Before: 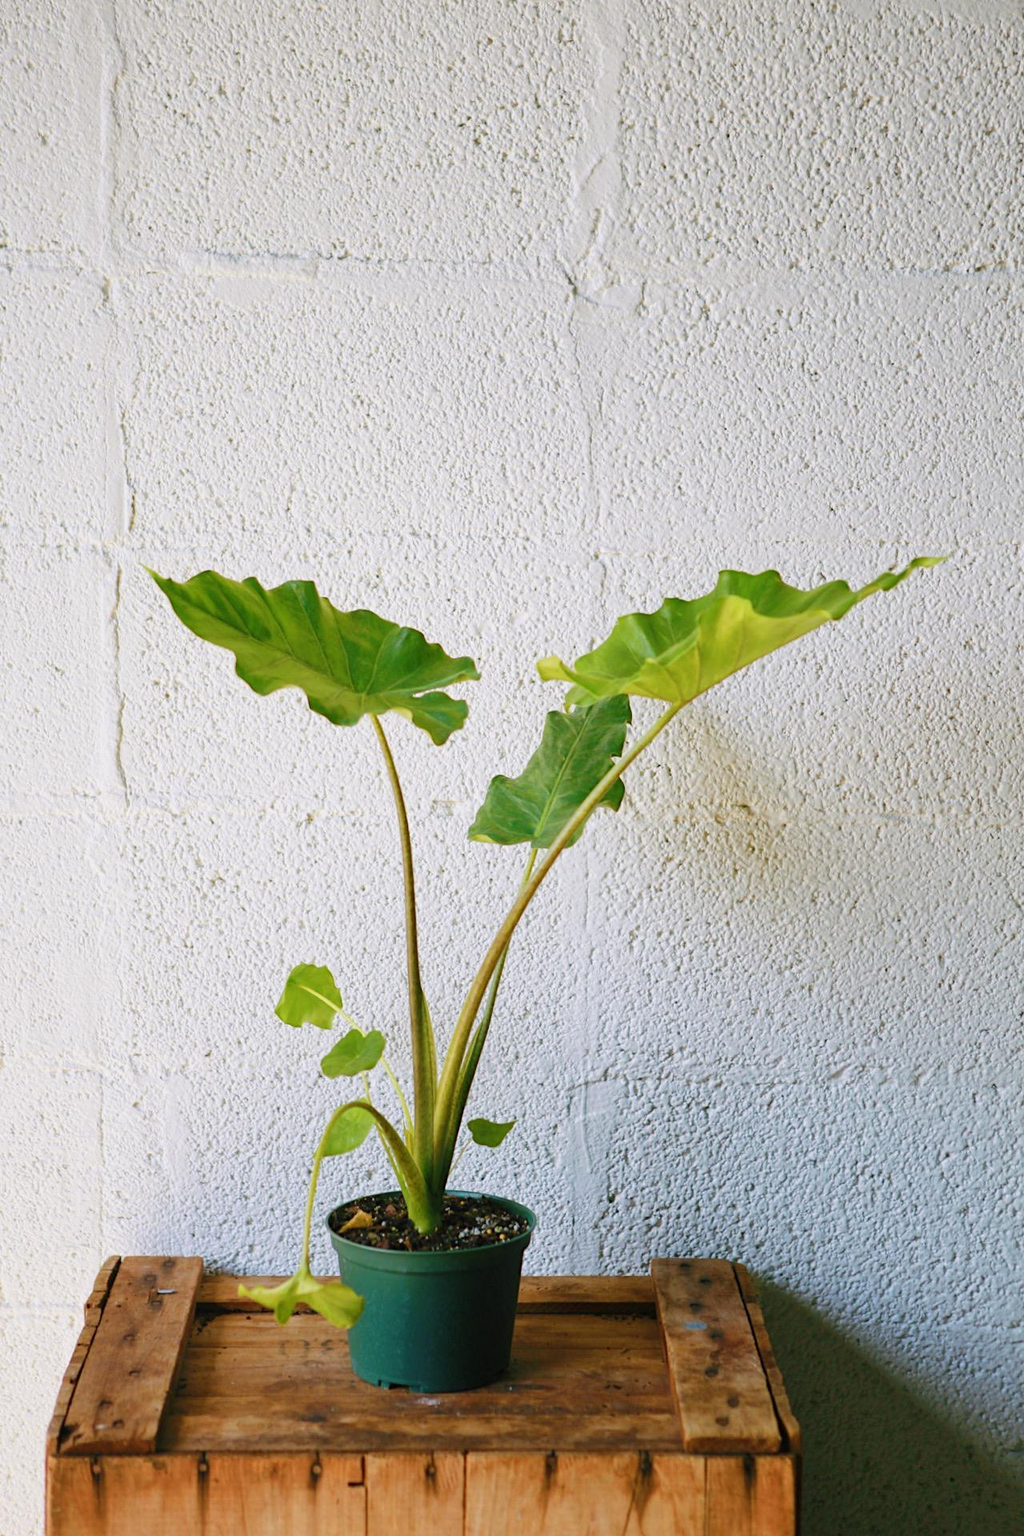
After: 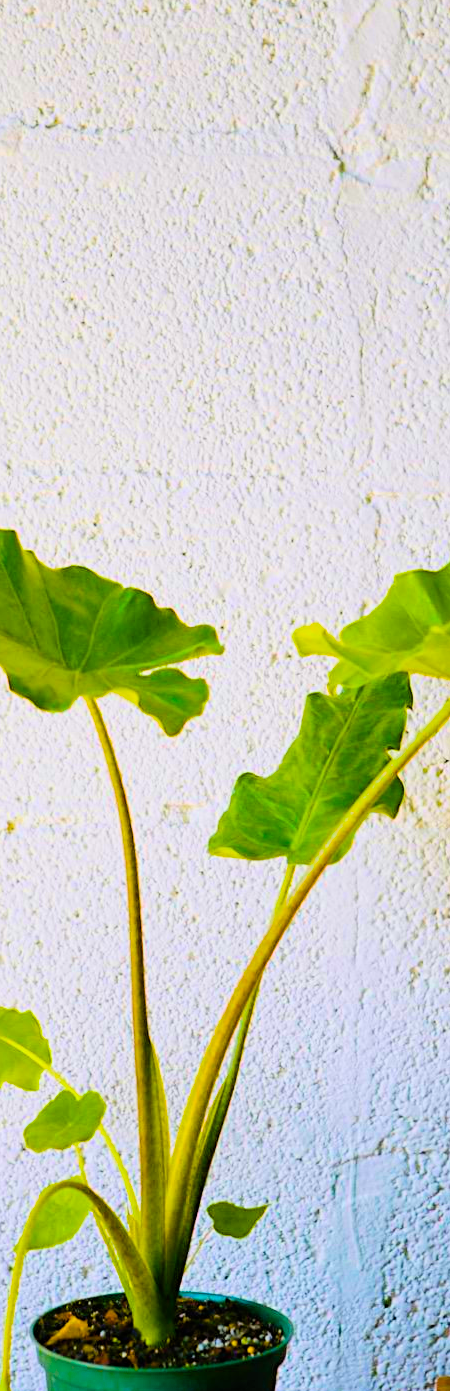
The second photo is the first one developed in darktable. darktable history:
color balance rgb: linear chroma grading › global chroma 20%, perceptual saturation grading › global saturation 65%, perceptual saturation grading › highlights 50%, perceptual saturation grading › shadows 30%, perceptual brilliance grading › global brilliance 12%, perceptual brilliance grading › highlights 15%, global vibrance 20%
filmic rgb: black relative exposure -7.65 EV, white relative exposure 4.56 EV, hardness 3.61, color science v6 (2022)
crop and rotate: left 29.476%, top 10.214%, right 35.32%, bottom 17.333%
